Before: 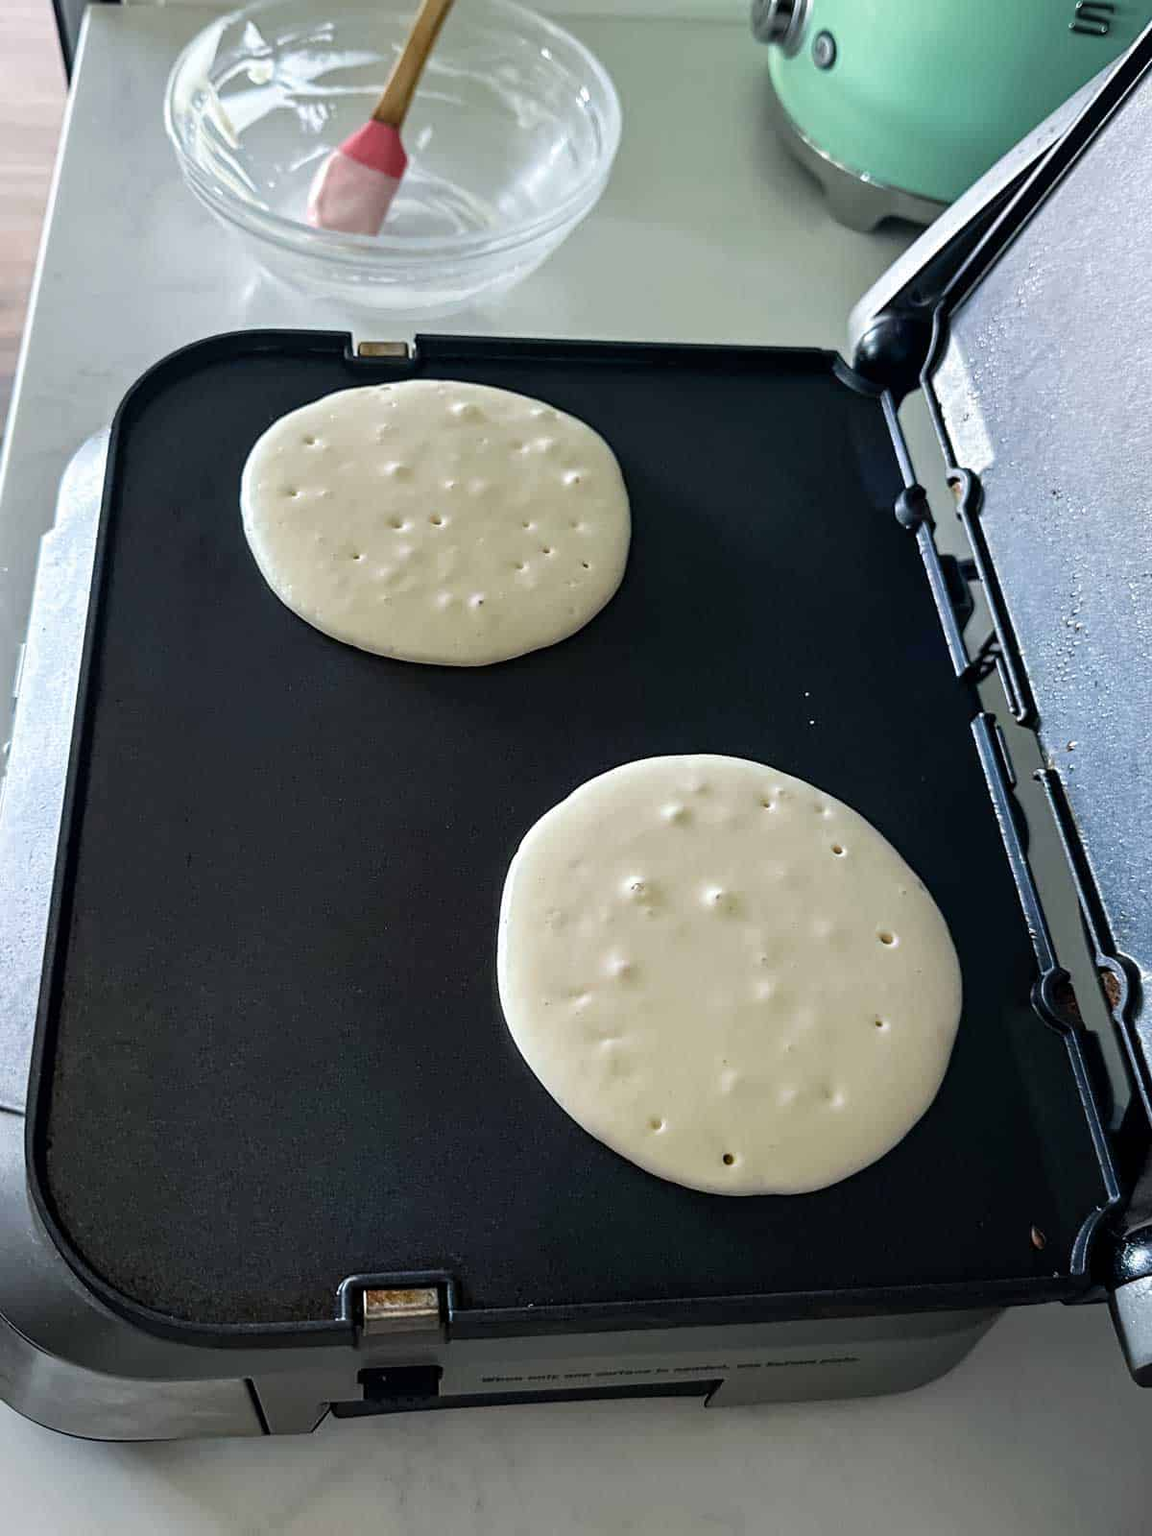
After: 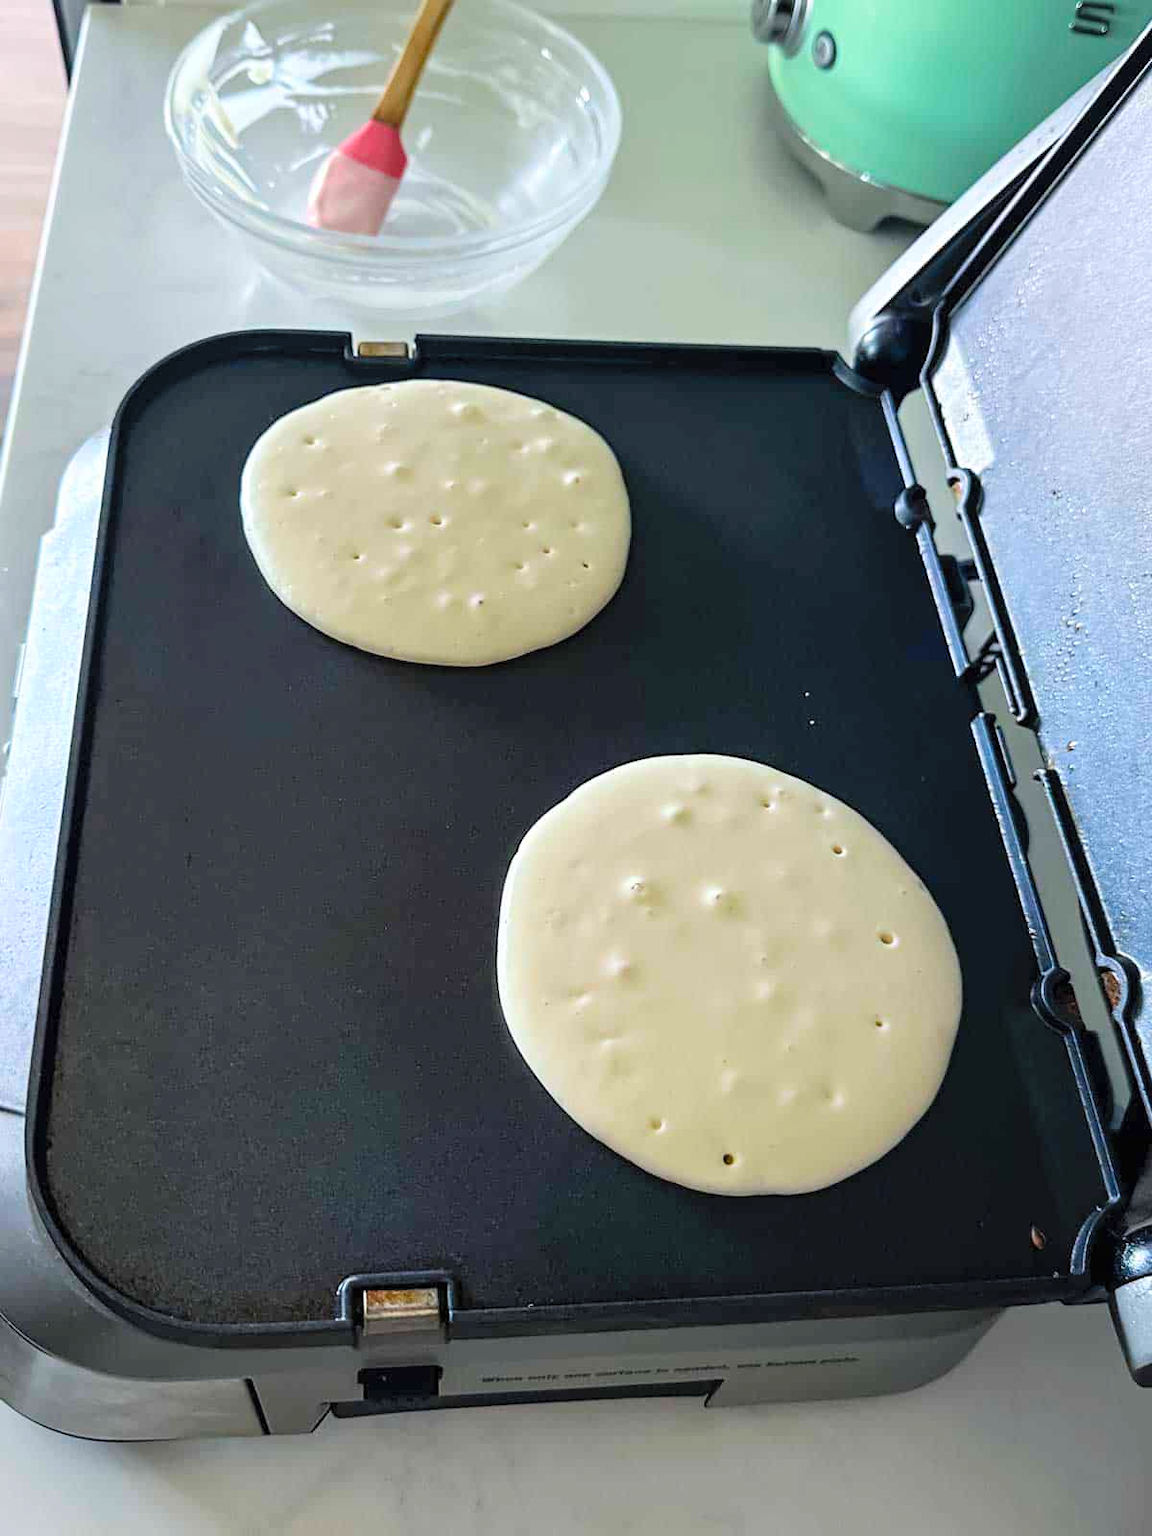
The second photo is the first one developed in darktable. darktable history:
contrast brightness saturation: contrast 0.067, brightness 0.175, saturation 0.419
